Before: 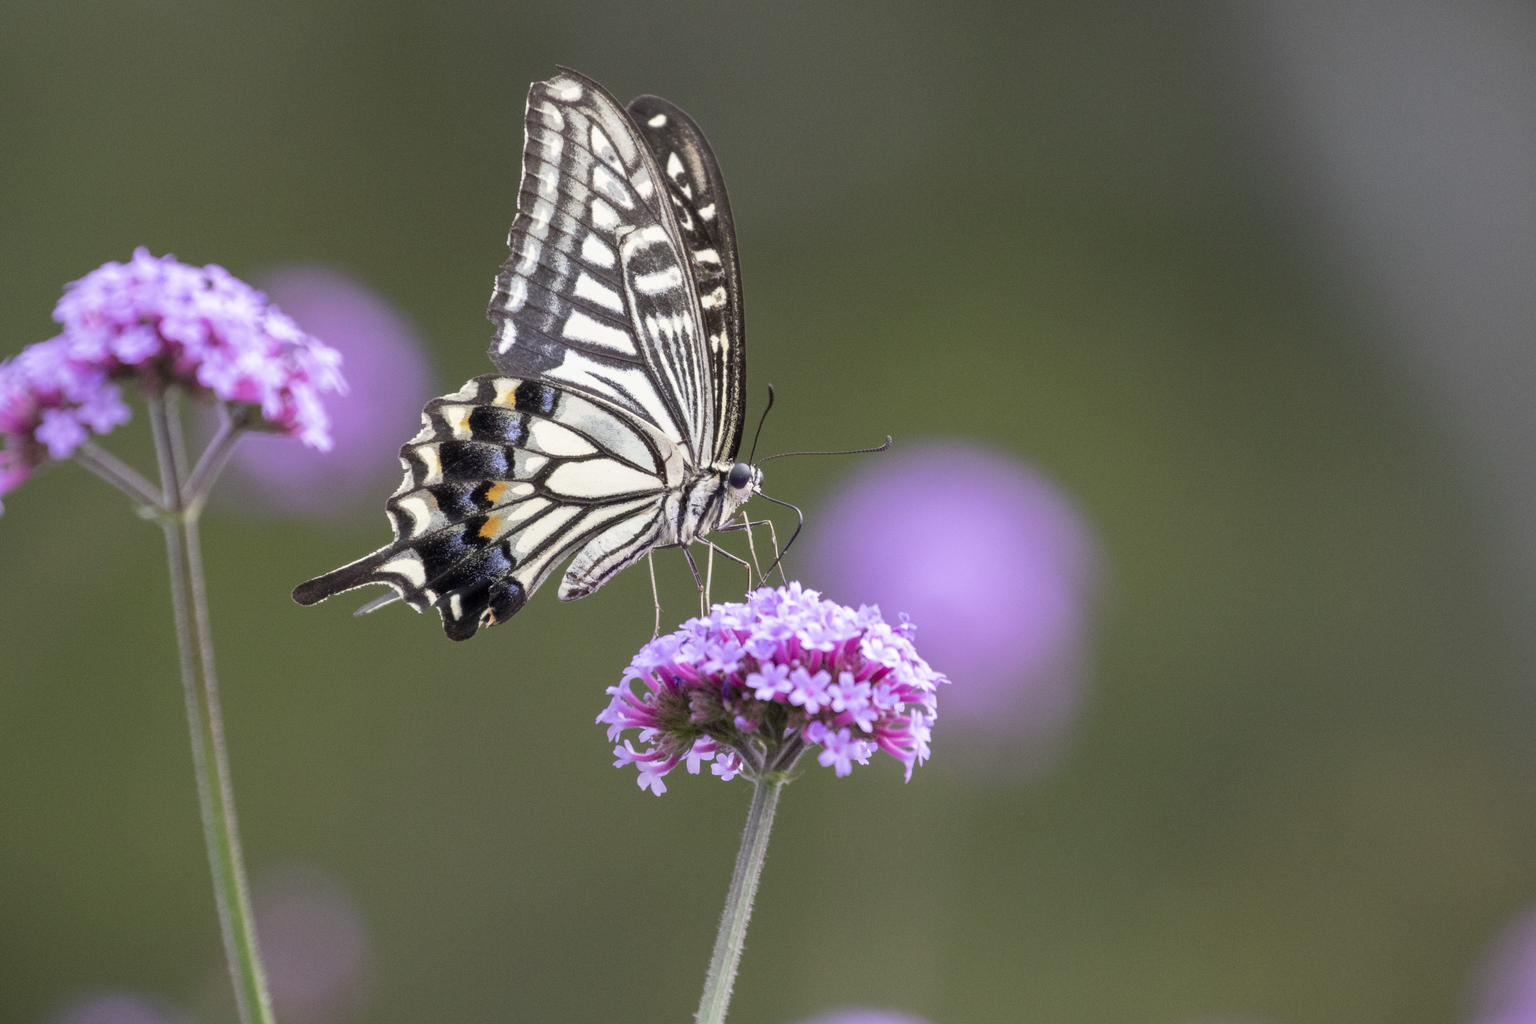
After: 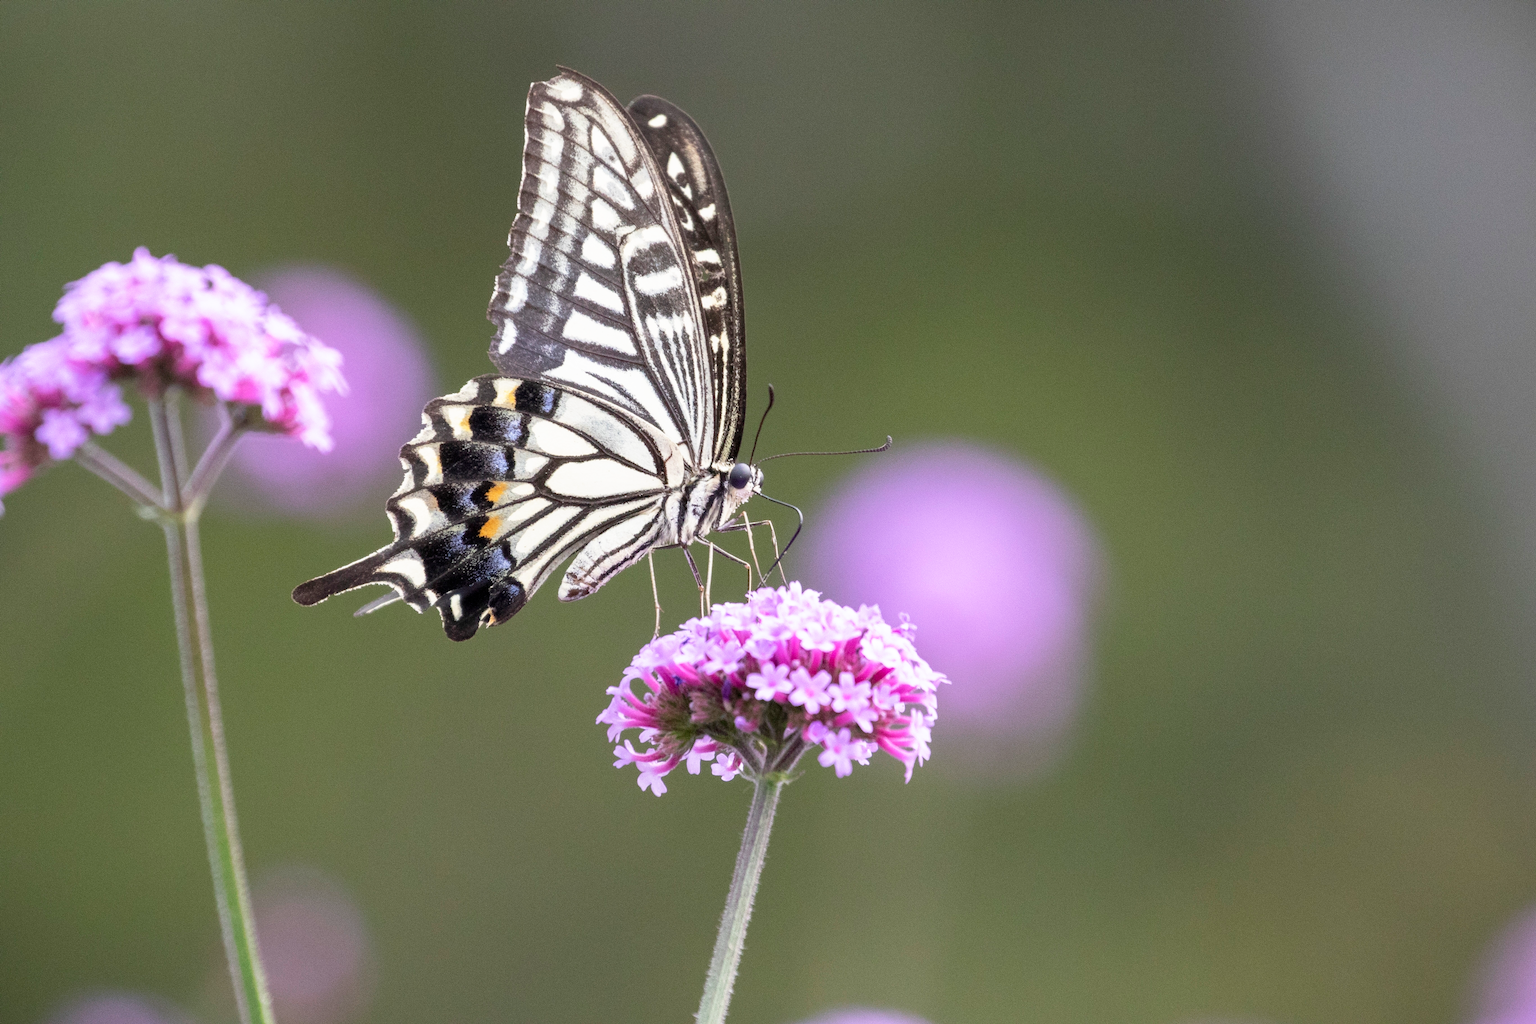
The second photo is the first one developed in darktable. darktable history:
base curve: curves: ch0 [(0, 0) (0.688, 0.865) (1, 1)], preserve colors none
white balance: red 1, blue 1
